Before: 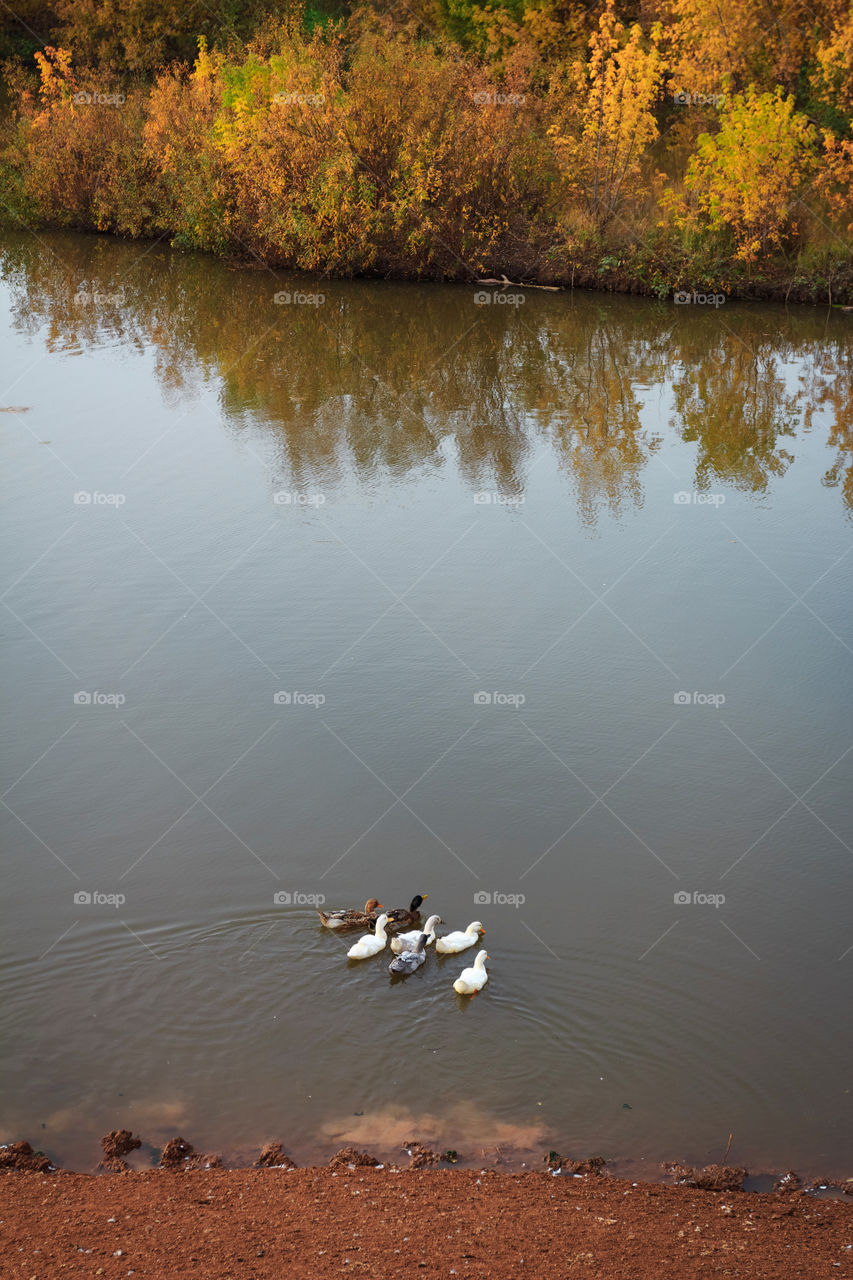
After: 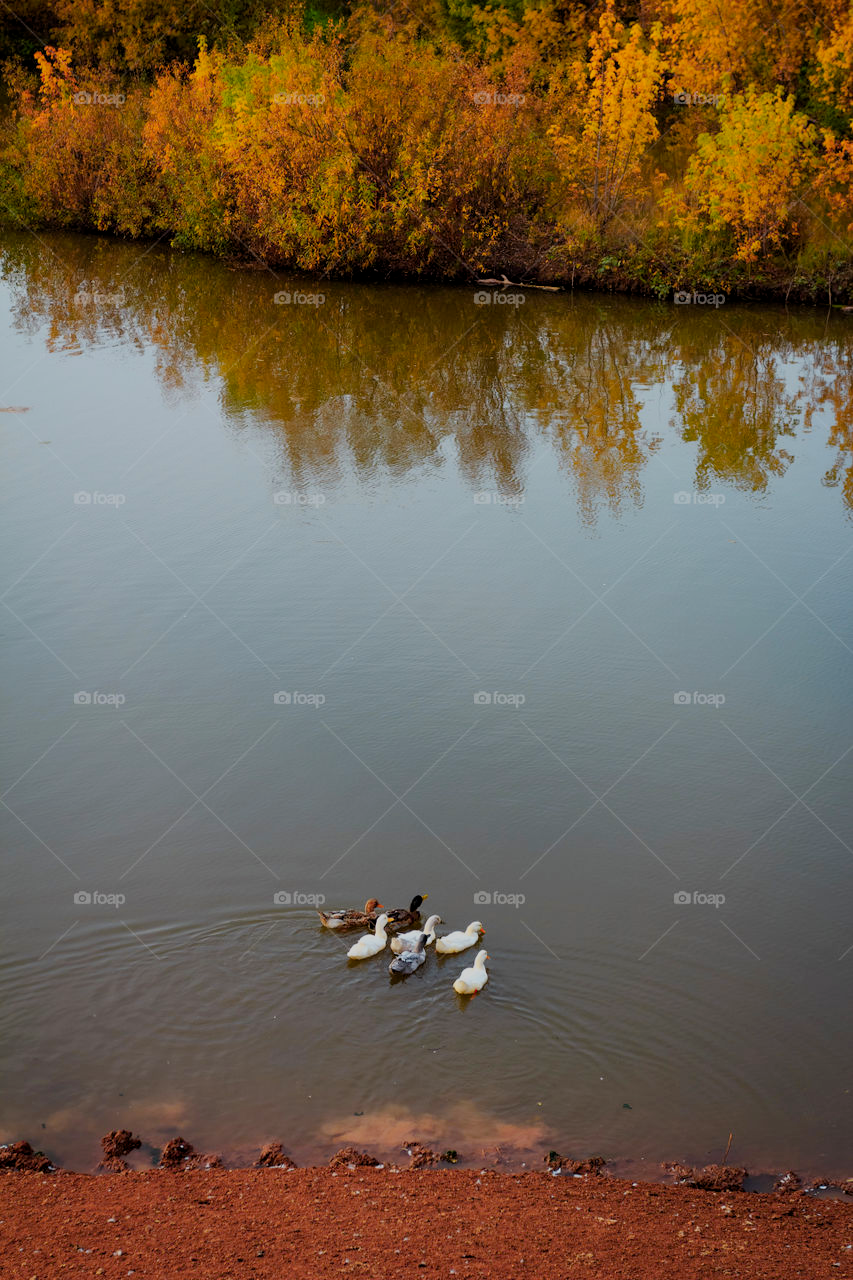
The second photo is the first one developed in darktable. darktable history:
exposure: exposure -0.173 EV, compensate highlight preservation false
filmic rgb: middle gray luminance 12.95%, black relative exposure -10.18 EV, white relative exposure 3.47 EV, threshold 5.95 EV, target black luminance 0%, hardness 5.81, latitude 45.12%, contrast 1.231, highlights saturation mix 6.35%, shadows ↔ highlights balance 26.65%, enable highlight reconstruction true
color balance rgb: power › hue 61.33°, global offset › luminance -0.471%, perceptual saturation grading › global saturation 30.948%, hue shift -5.37°, contrast -20.996%
